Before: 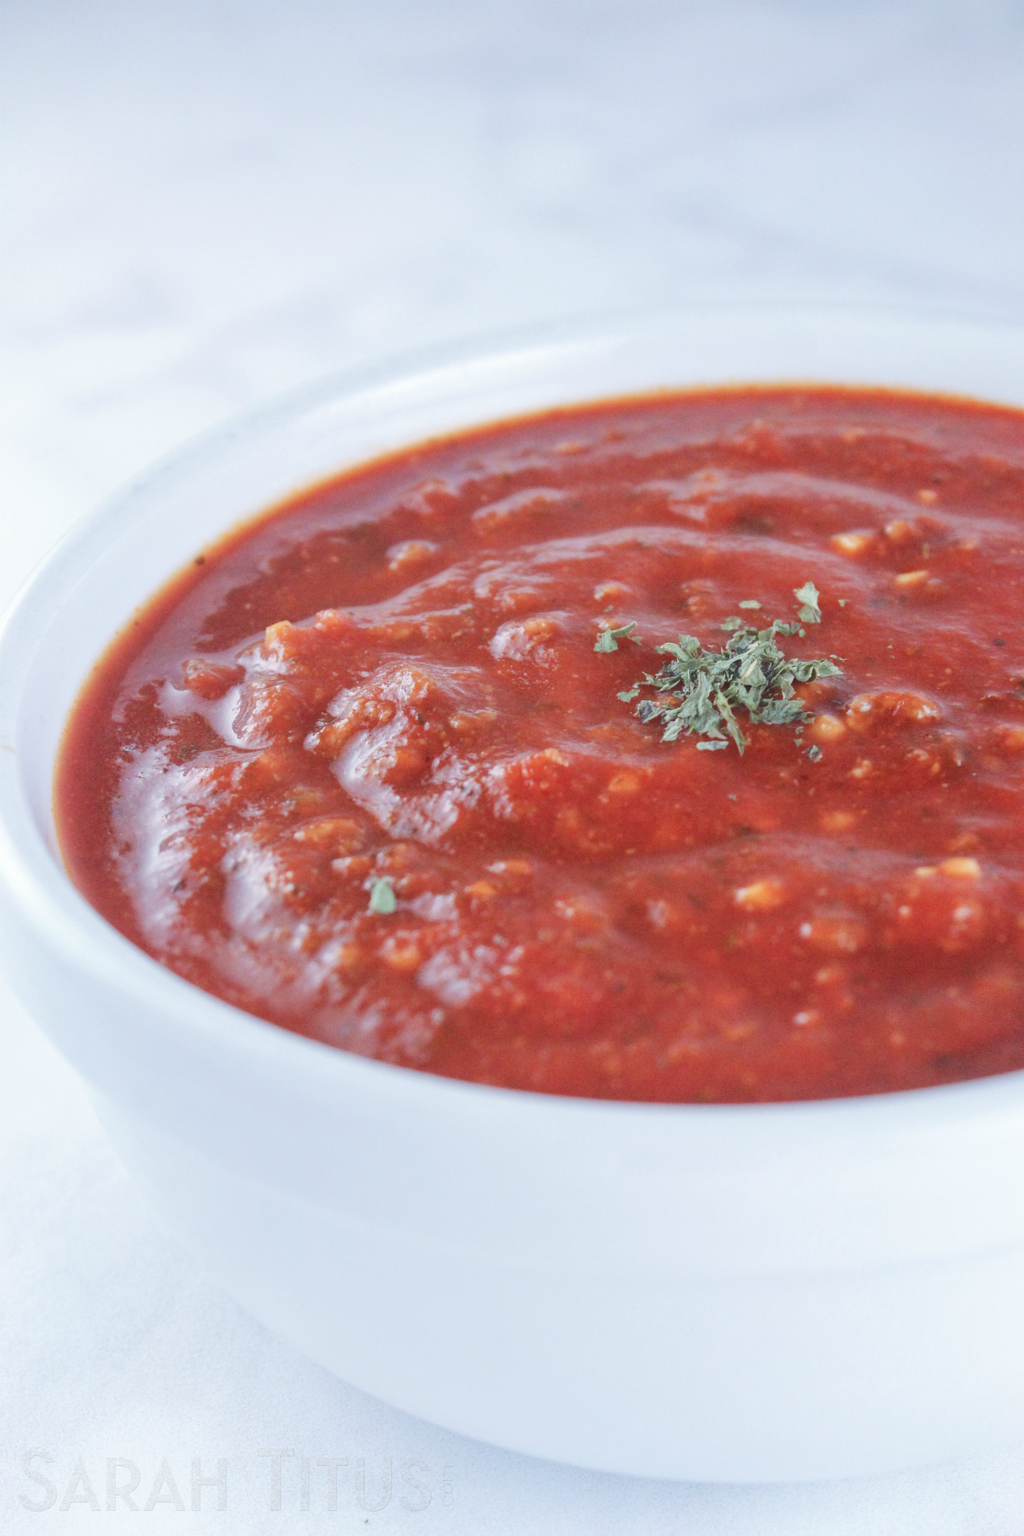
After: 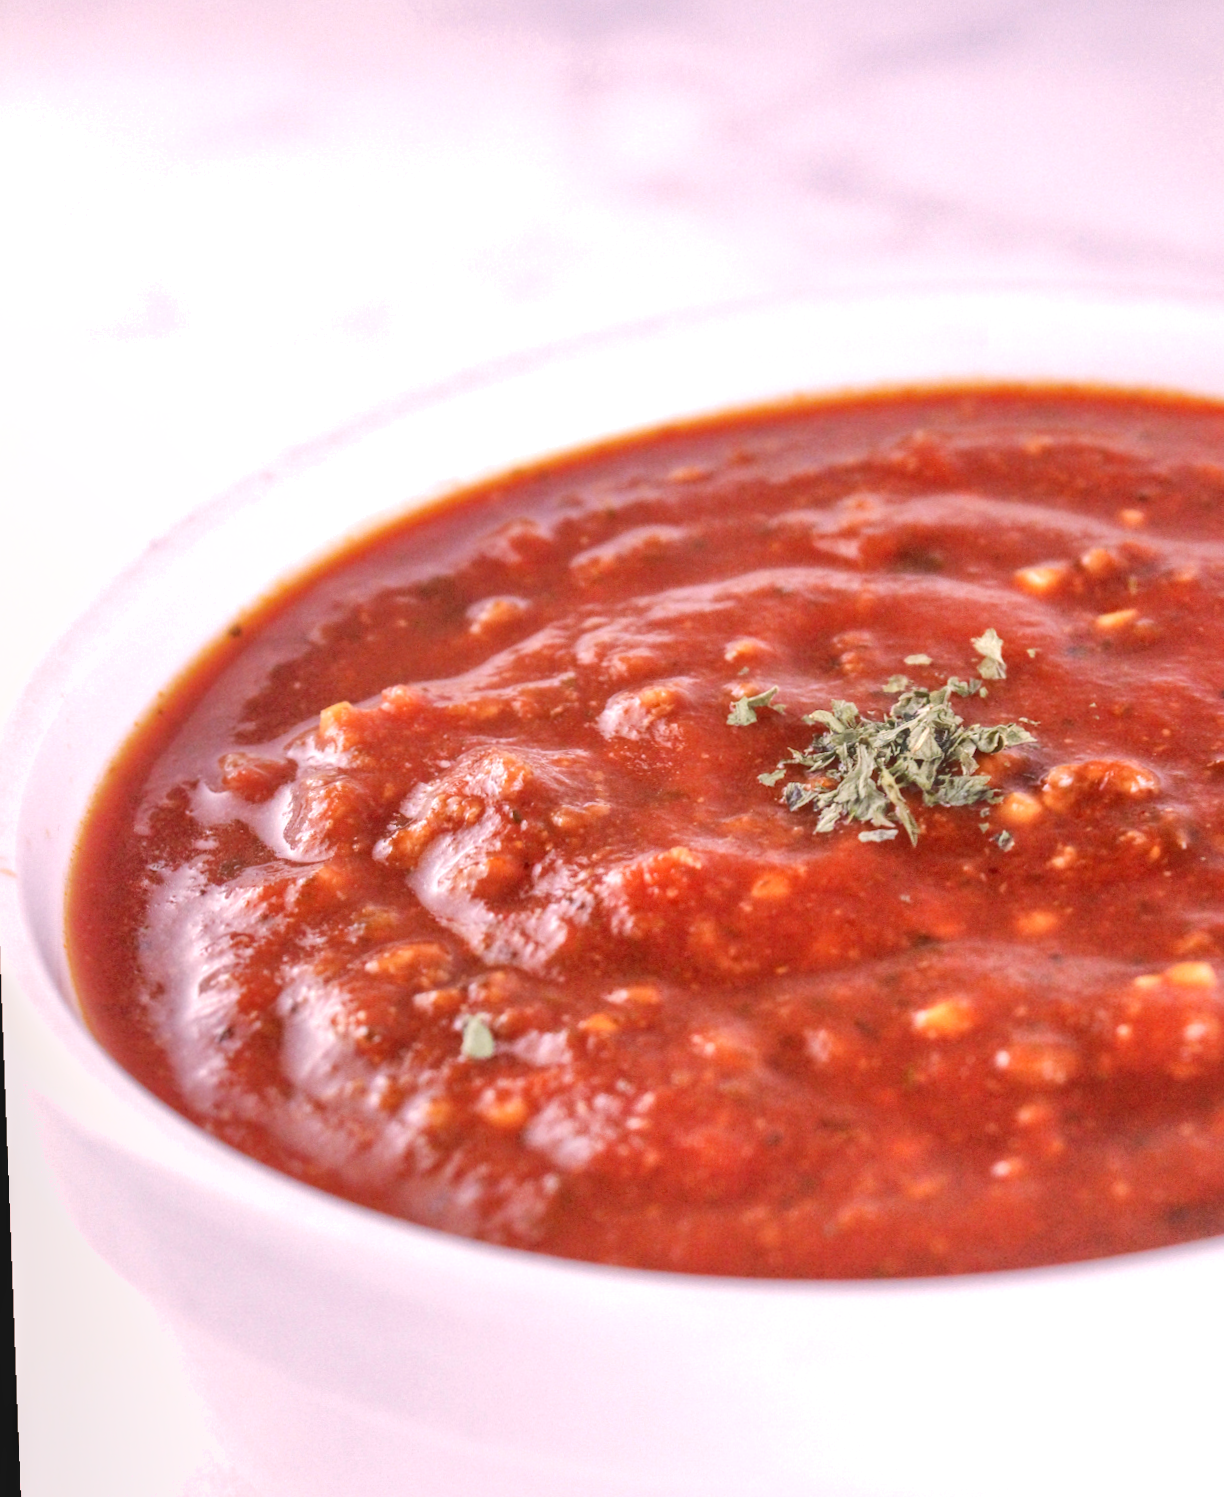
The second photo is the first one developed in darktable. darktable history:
crop and rotate: angle 0.2°, left 0.275%, right 3.127%, bottom 14.18%
tone equalizer: -8 EV -0.417 EV, -7 EV -0.389 EV, -6 EV -0.333 EV, -5 EV -0.222 EV, -3 EV 0.222 EV, -2 EV 0.333 EV, -1 EV 0.389 EV, +0 EV 0.417 EV, edges refinement/feathering 500, mask exposure compensation -1.57 EV, preserve details no
local contrast: detail 130%
white balance: red 0.967, blue 1.049
color balance rgb: shadows lift › luminance -5%, shadows lift › chroma 1.1%, shadows lift › hue 219°, power › luminance 10%, power › chroma 2.83%, power › hue 60°, highlights gain › chroma 4.52%, highlights gain › hue 33.33°, saturation formula JzAzBz (2021)
shadows and highlights: on, module defaults
rotate and perspective: rotation -2°, crop left 0.022, crop right 0.978, crop top 0.049, crop bottom 0.951
